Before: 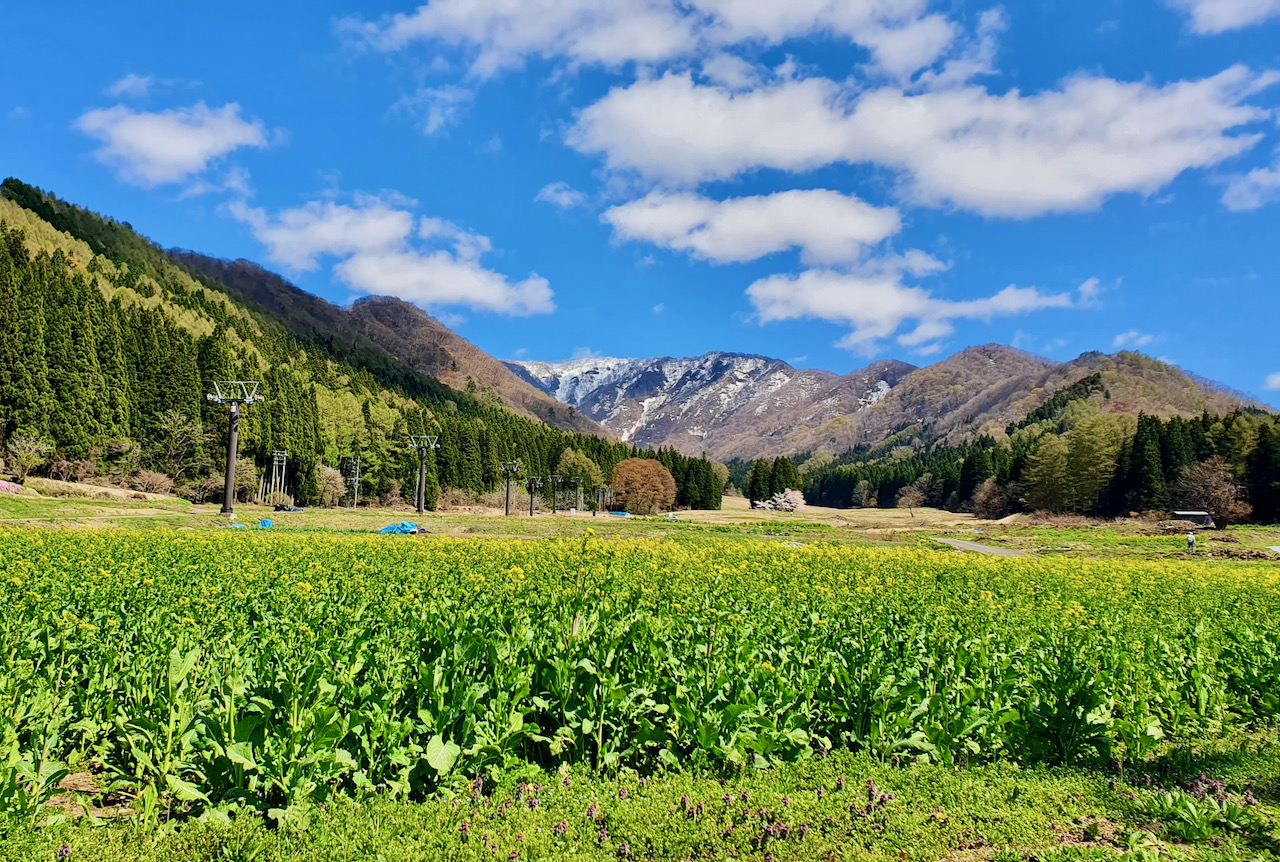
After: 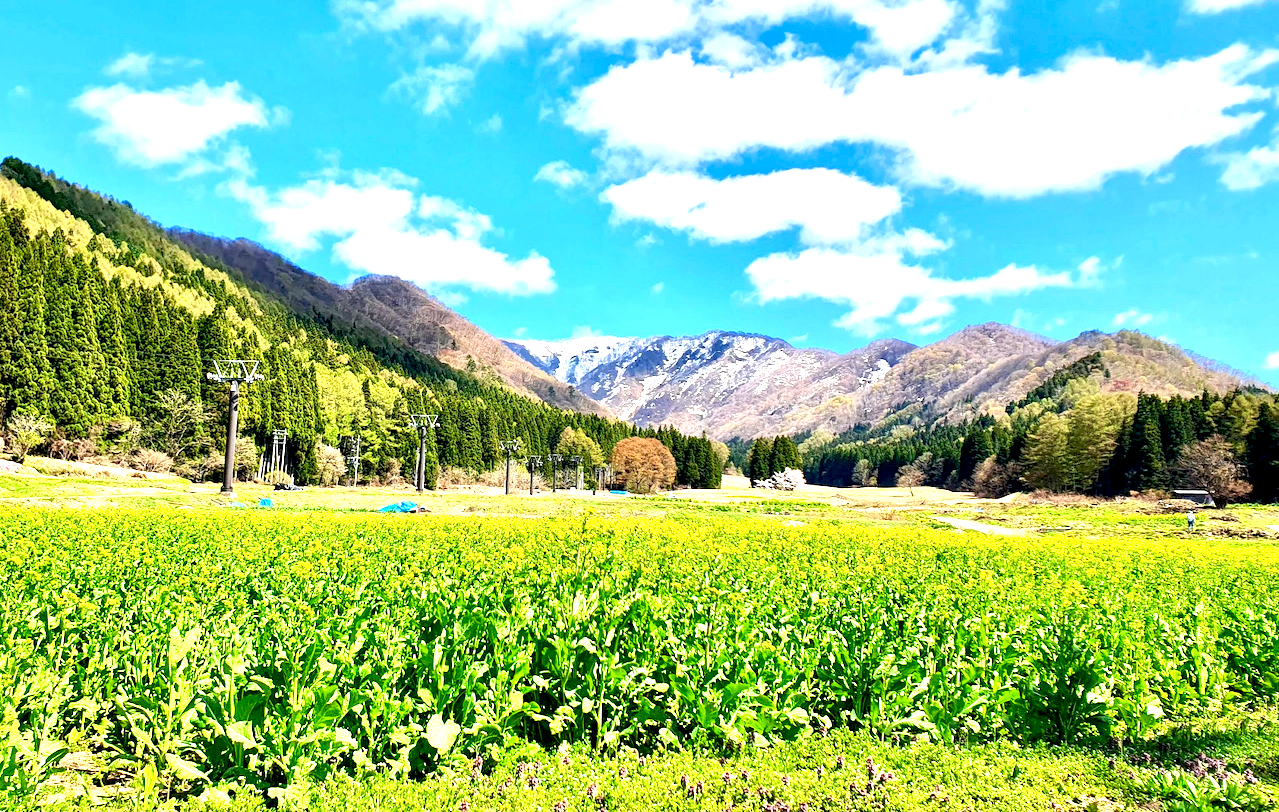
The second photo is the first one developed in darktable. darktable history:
exposure: black level correction 0, exposure 1.467 EV, compensate highlight preservation false
crop and rotate: top 2.618%, bottom 3.098%
